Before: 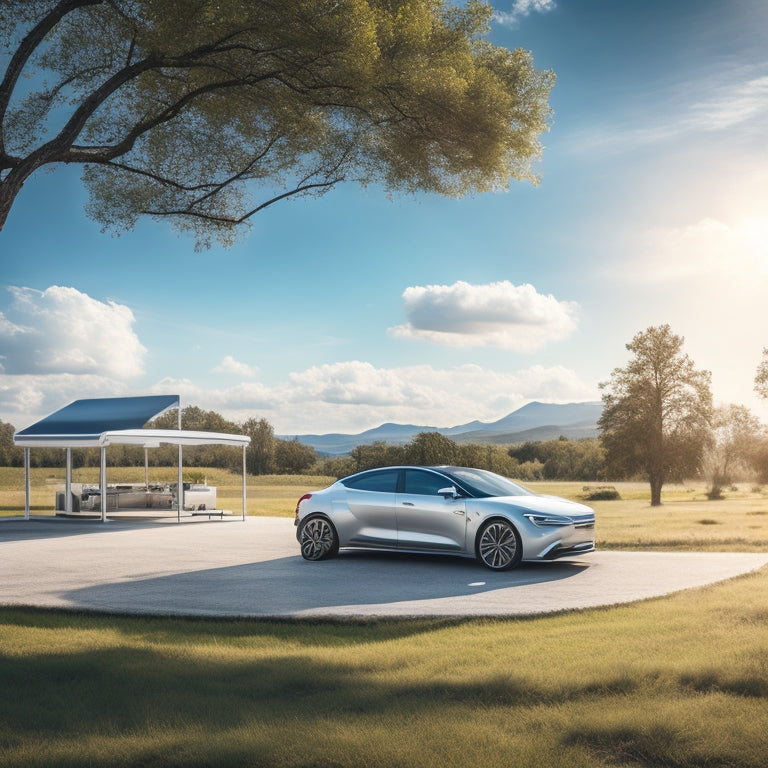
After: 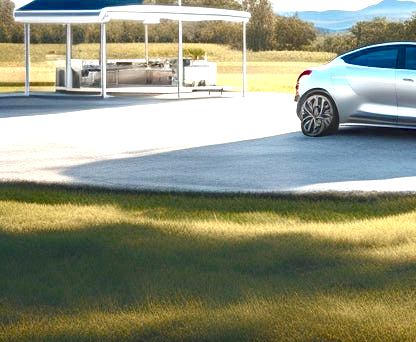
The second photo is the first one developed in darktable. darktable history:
crop and rotate: top 55.24%, right 45.787%, bottom 0.154%
exposure: black level correction 0, exposure 1.098 EV, compensate exposure bias true, compensate highlight preservation false
color balance rgb: shadows lift › luminance -19.939%, perceptual saturation grading › global saturation 20%, perceptual saturation grading › highlights -25.395%, perceptual saturation grading › shadows 49.644%, global vibrance 16.795%, saturation formula JzAzBz (2021)
color correction: highlights a* -2.83, highlights b* -2.83, shadows a* 2.06, shadows b* 2.7
